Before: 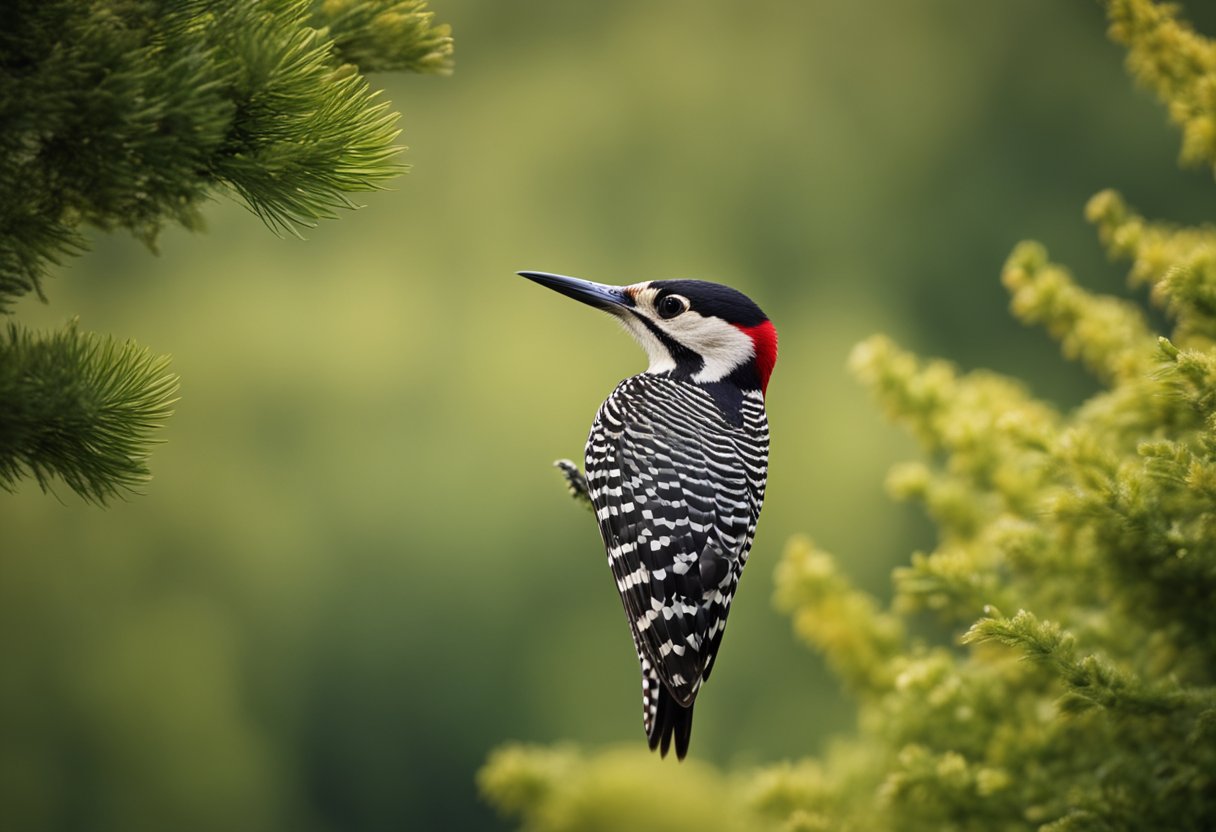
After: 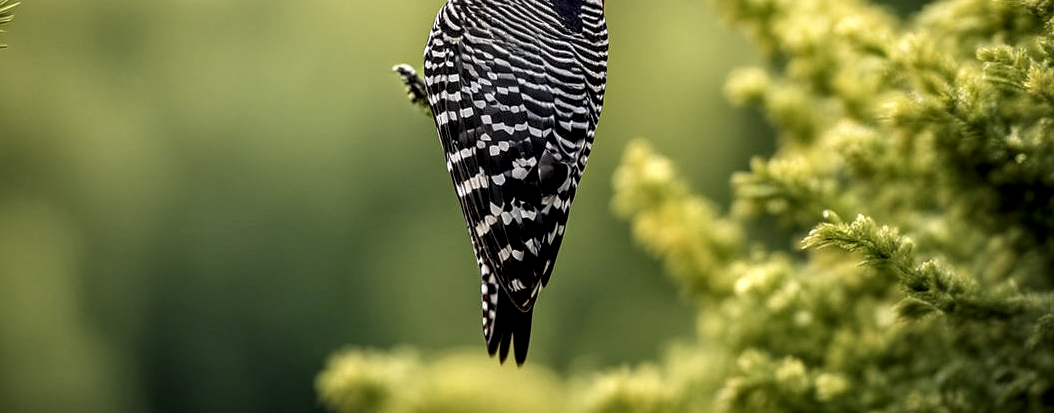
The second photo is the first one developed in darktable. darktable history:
crop and rotate: left 13.25%, top 47.586%, bottom 2.774%
sharpen: radius 0.98, amount 0.604
local contrast: highlights 19%, detail 186%
shadows and highlights: radius 333.7, shadows 63.19, highlights 4.34, compress 87.85%, soften with gaussian
